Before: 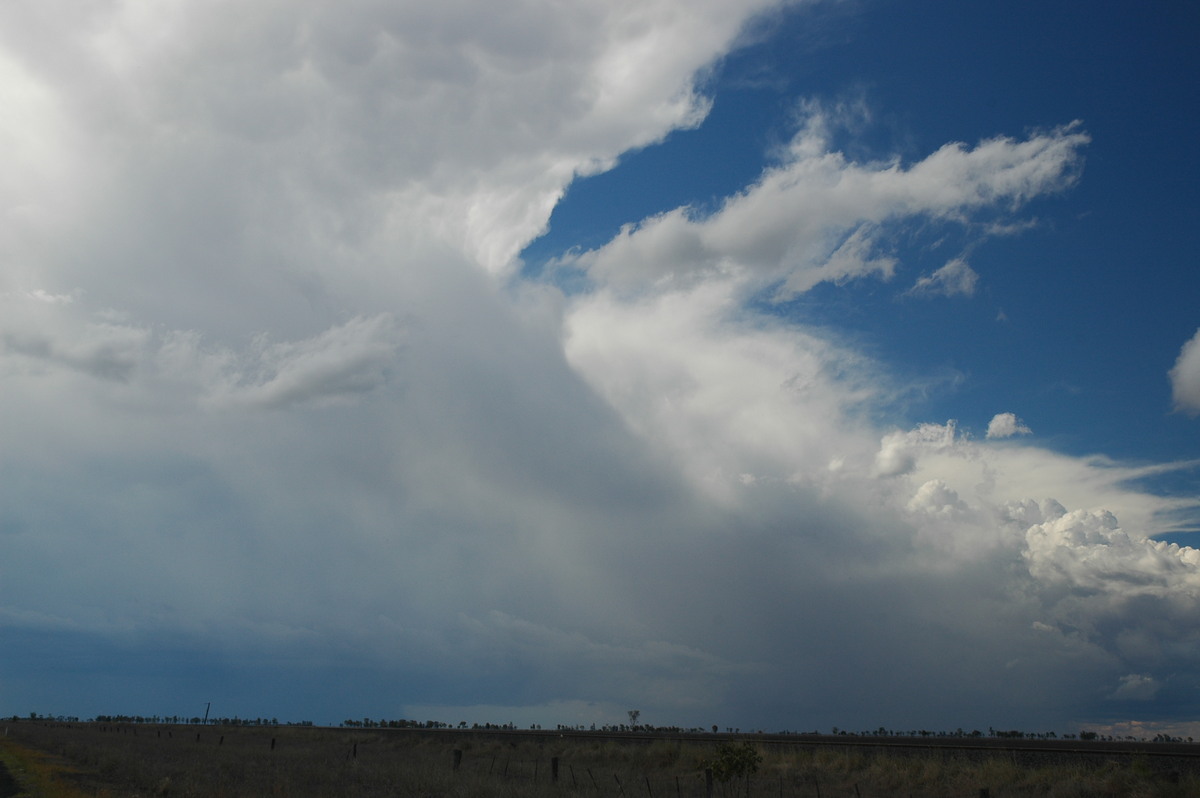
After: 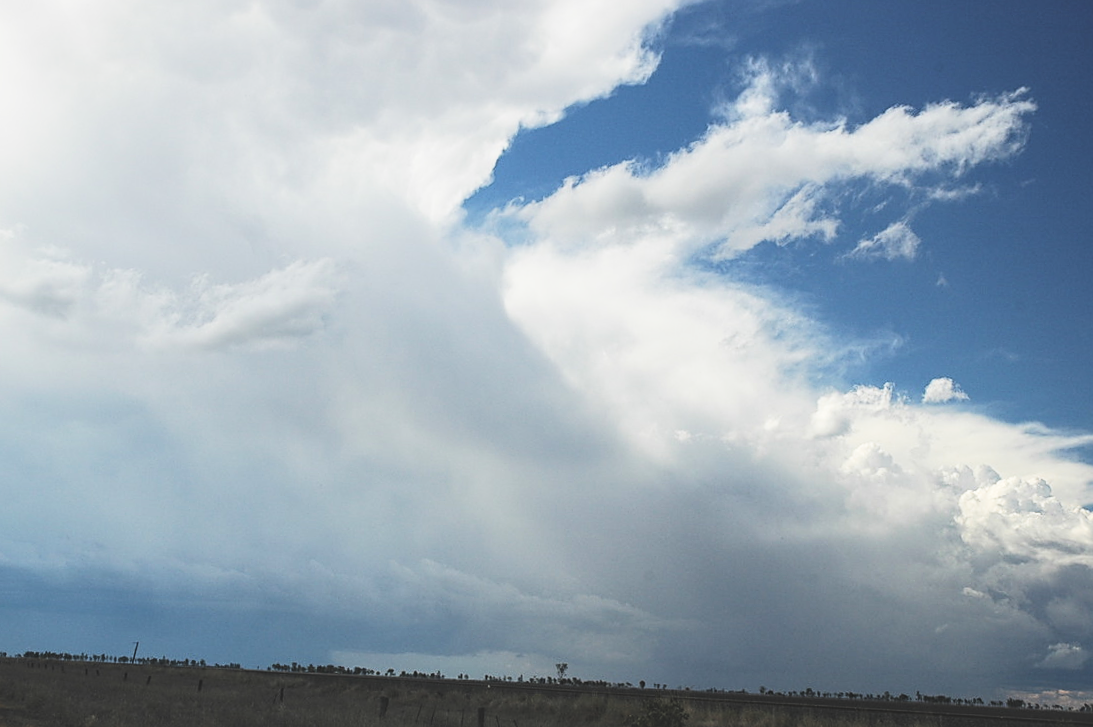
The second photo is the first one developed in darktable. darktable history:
crop and rotate: angle -1.83°, left 3.09%, top 3.939%, right 1.465%, bottom 0.555%
sharpen: on, module defaults
exposure: black level correction -0.03, compensate exposure bias true, compensate highlight preservation false
local contrast: on, module defaults
tone curve: curves: ch0 [(0, 0) (0.091, 0.077) (0.517, 0.574) (0.745, 0.82) (0.844, 0.908) (0.909, 0.942) (1, 0.973)]; ch1 [(0, 0) (0.437, 0.404) (0.5, 0.5) (0.534, 0.554) (0.58, 0.603) (0.616, 0.649) (1, 1)]; ch2 [(0, 0) (0.442, 0.415) (0.5, 0.5) (0.535, 0.557) (0.585, 0.62) (1, 1)], preserve colors none
base curve: curves: ch0 [(0, 0) (0.032, 0.025) (0.121, 0.166) (0.206, 0.329) (0.605, 0.79) (1, 1)]
